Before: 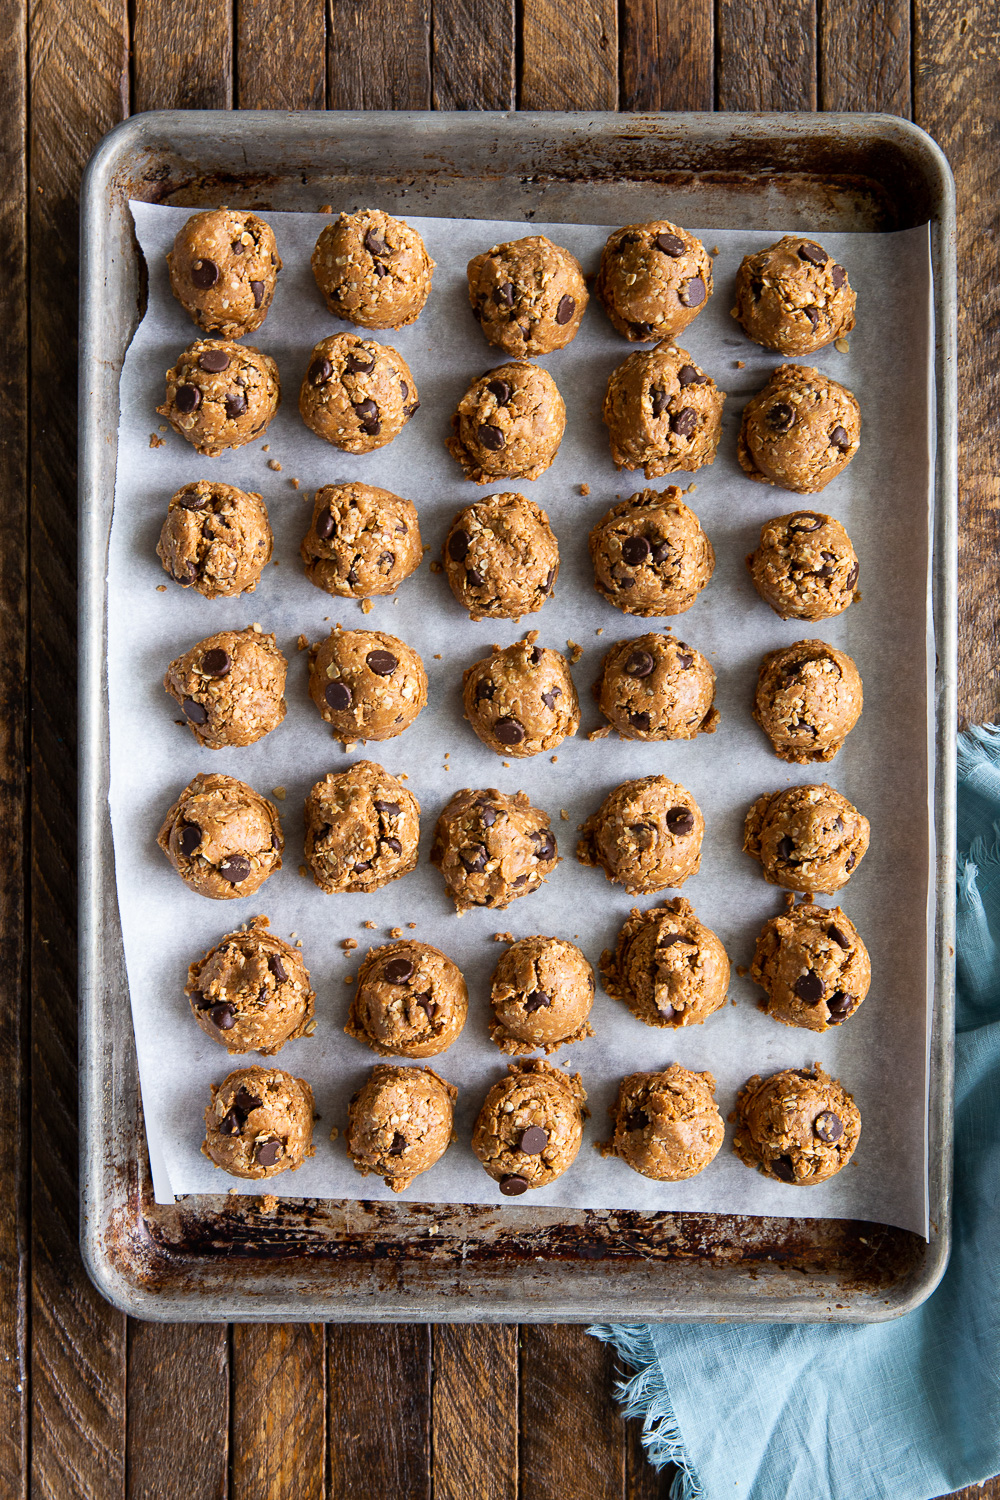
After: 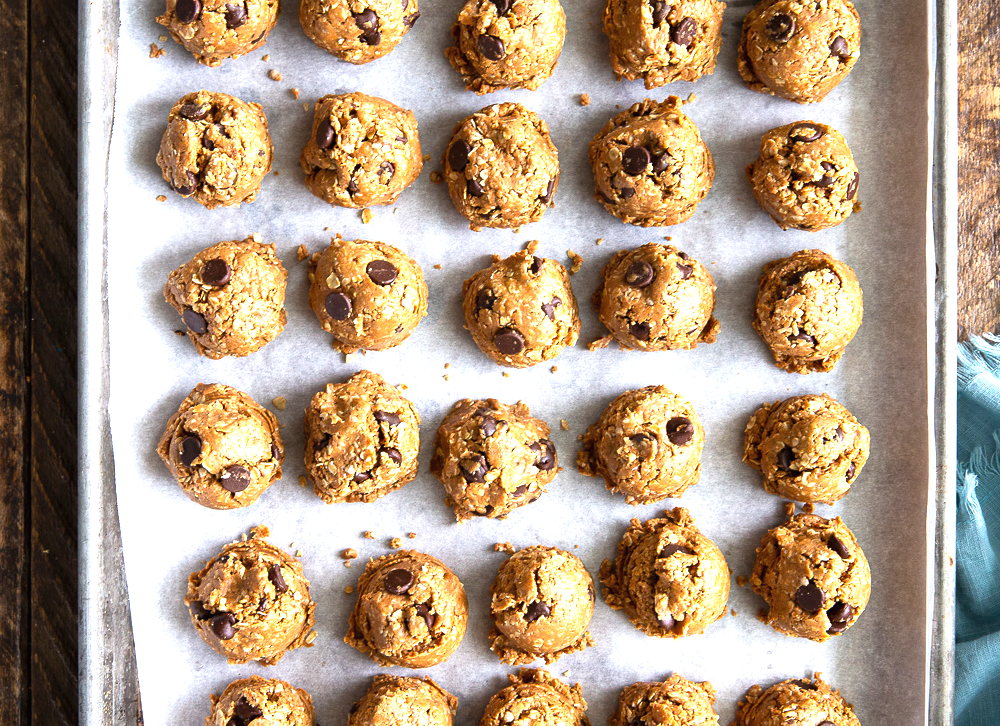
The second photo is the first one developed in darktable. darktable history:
crop and rotate: top 26.056%, bottom 25.543%
exposure: black level correction -0.001, exposure 0.9 EV, compensate exposure bias true, compensate highlight preservation false
